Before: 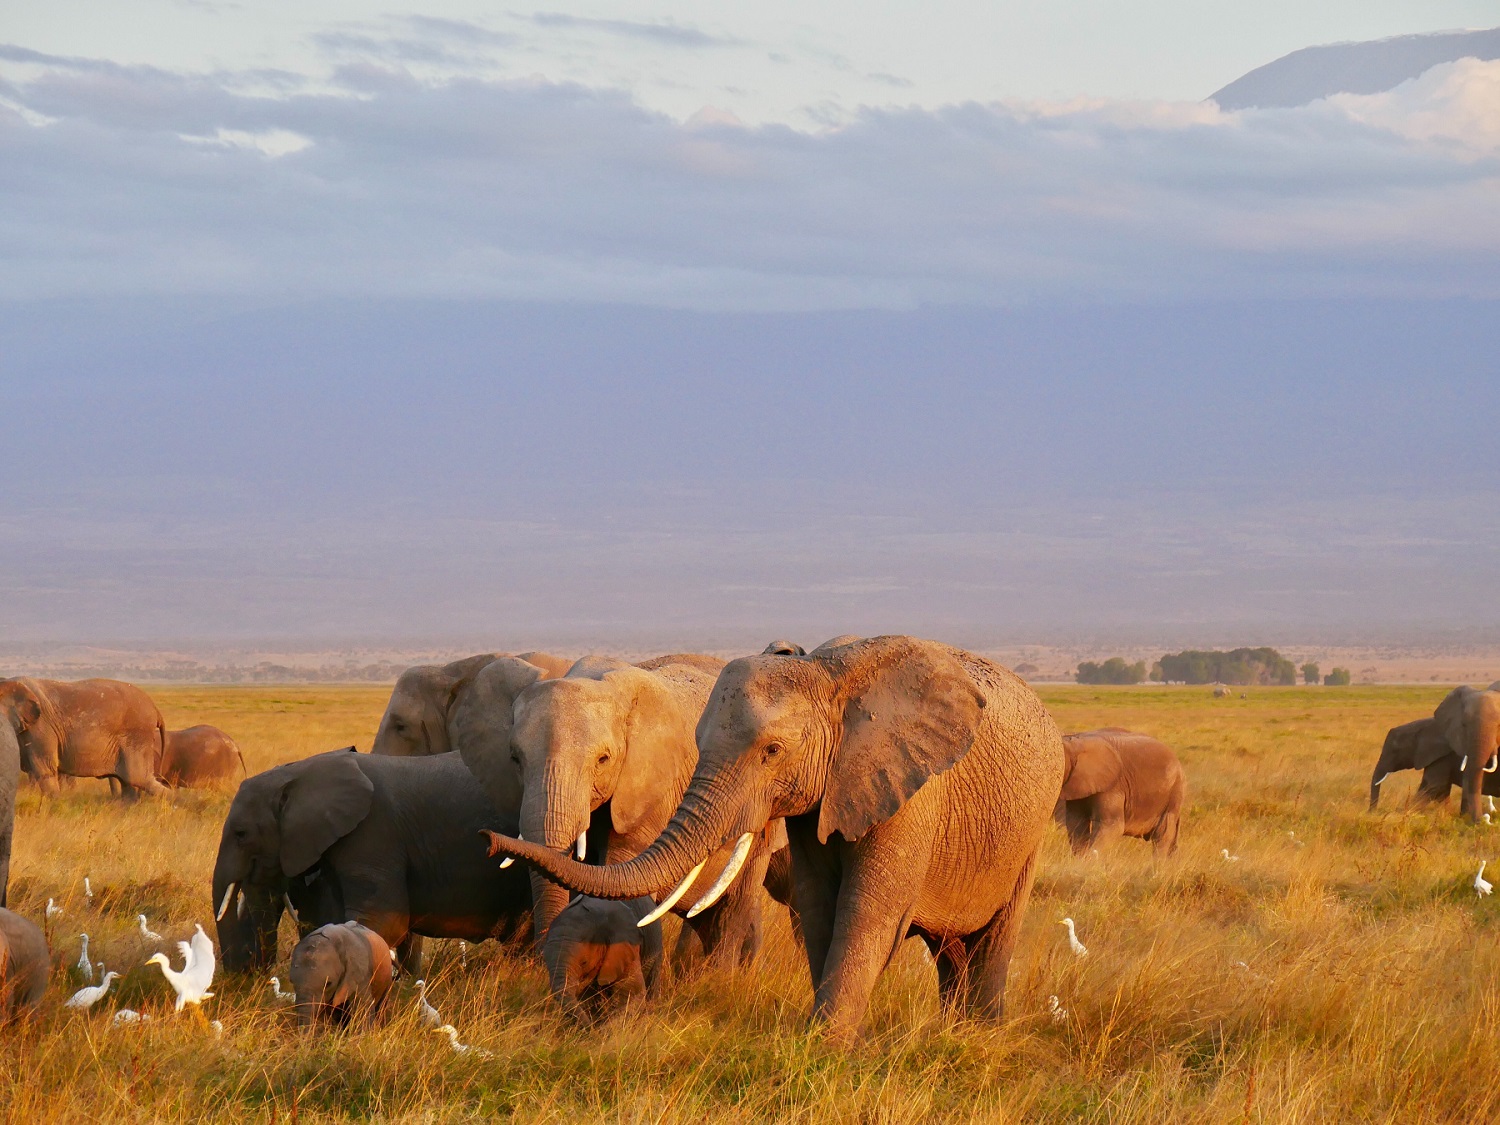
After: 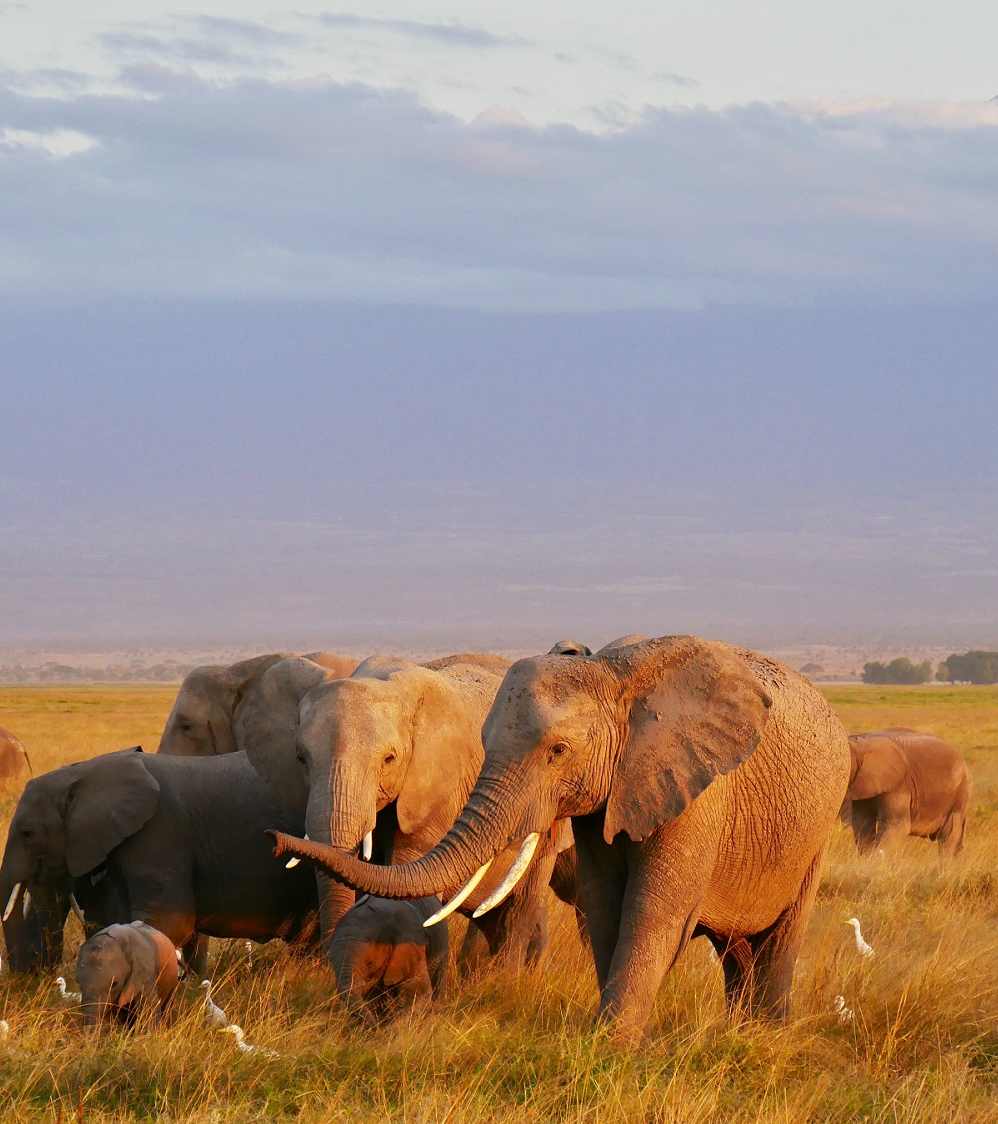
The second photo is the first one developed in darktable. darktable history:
crop and rotate: left 14.301%, right 19.15%
